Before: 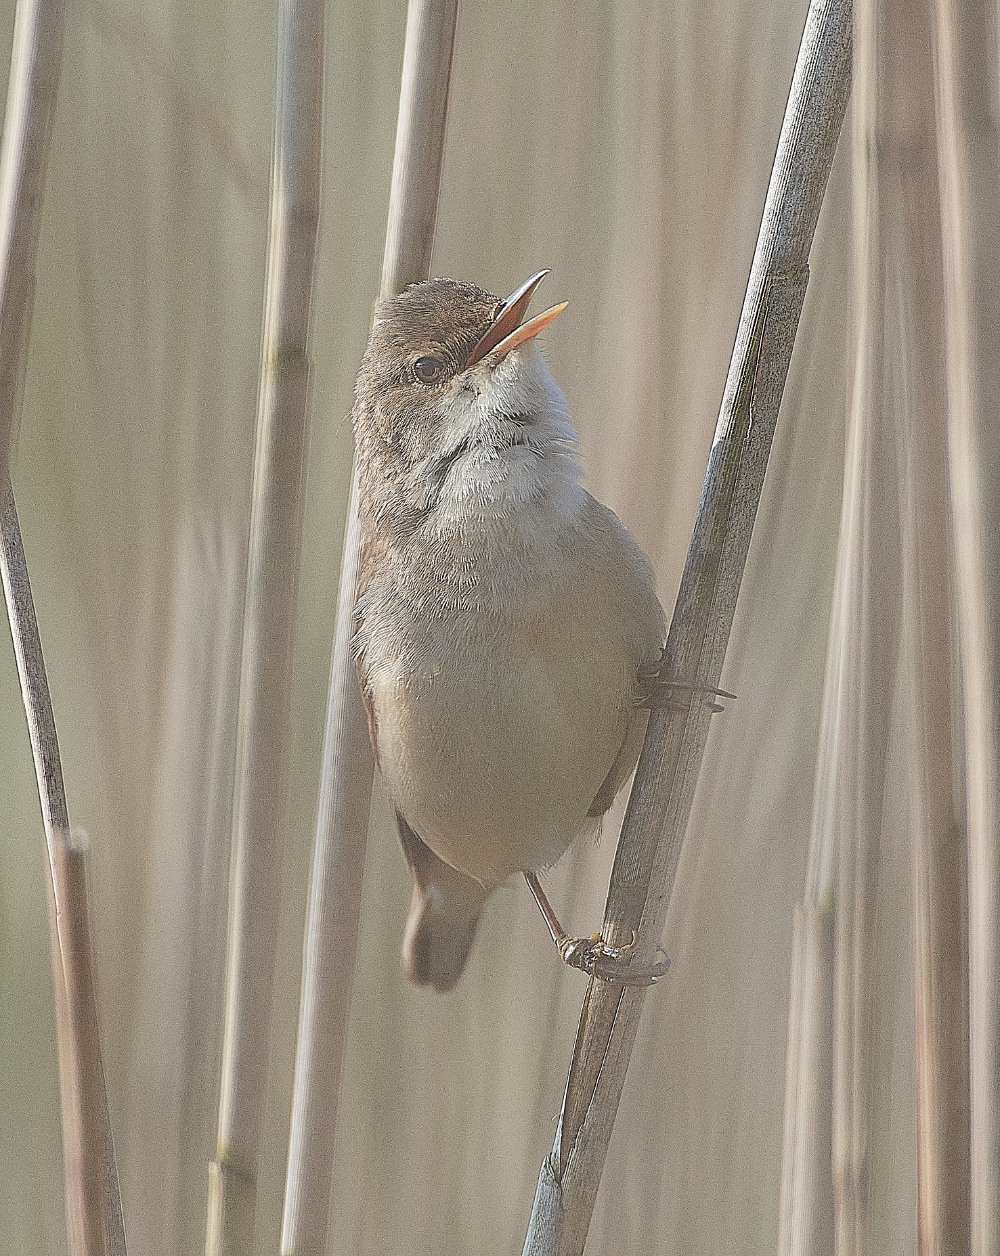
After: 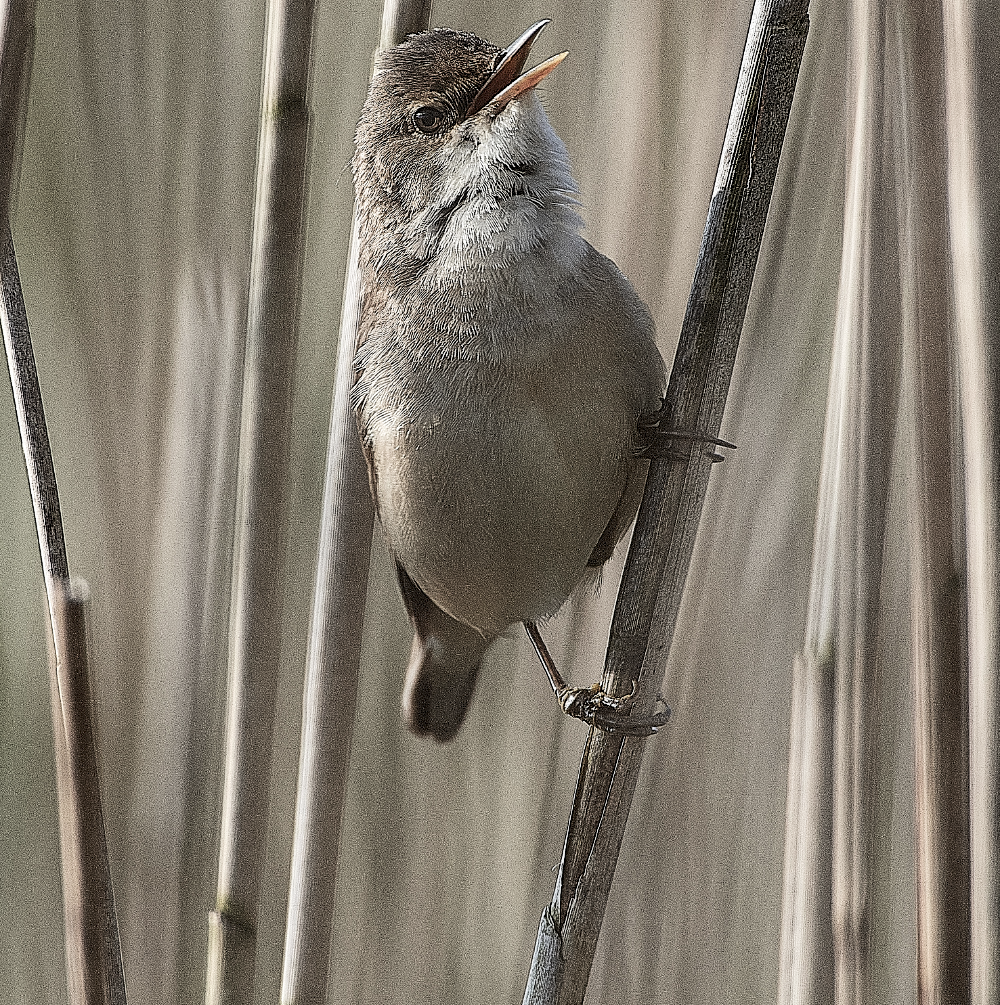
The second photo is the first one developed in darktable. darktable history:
filmic rgb: black relative exposure -7.98 EV, white relative exposure 4.06 EV, hardness 4.16, contrast 1.38, add noise in highlights 0.002, color science v3 (2019), use custom middle-gray values true, contrast in highlights soft
color balance rgb: perceptual saturation grading › global saturation 13.919%, perceptual saturation grading › highlights -25.736%, perceptual saturation grading › shadows 24.335%, perceptual brilliance grading › highlights 4.166%, perceptual brilliance grading › mid-tones -17.149%, perceptual brilliance grading › shadows -41.664%
local contrast: highlights 83%, shadows 80%
shadows and highlights: shadows 32.62, highlights -47.81, compress 49.71%, soften with gaussian
crop and rotate: top 19.914%
tone equalizer: on, module defaults
exposure: black level correction 0.005, exposure 0.015 EV, compensate highlight preservation false
